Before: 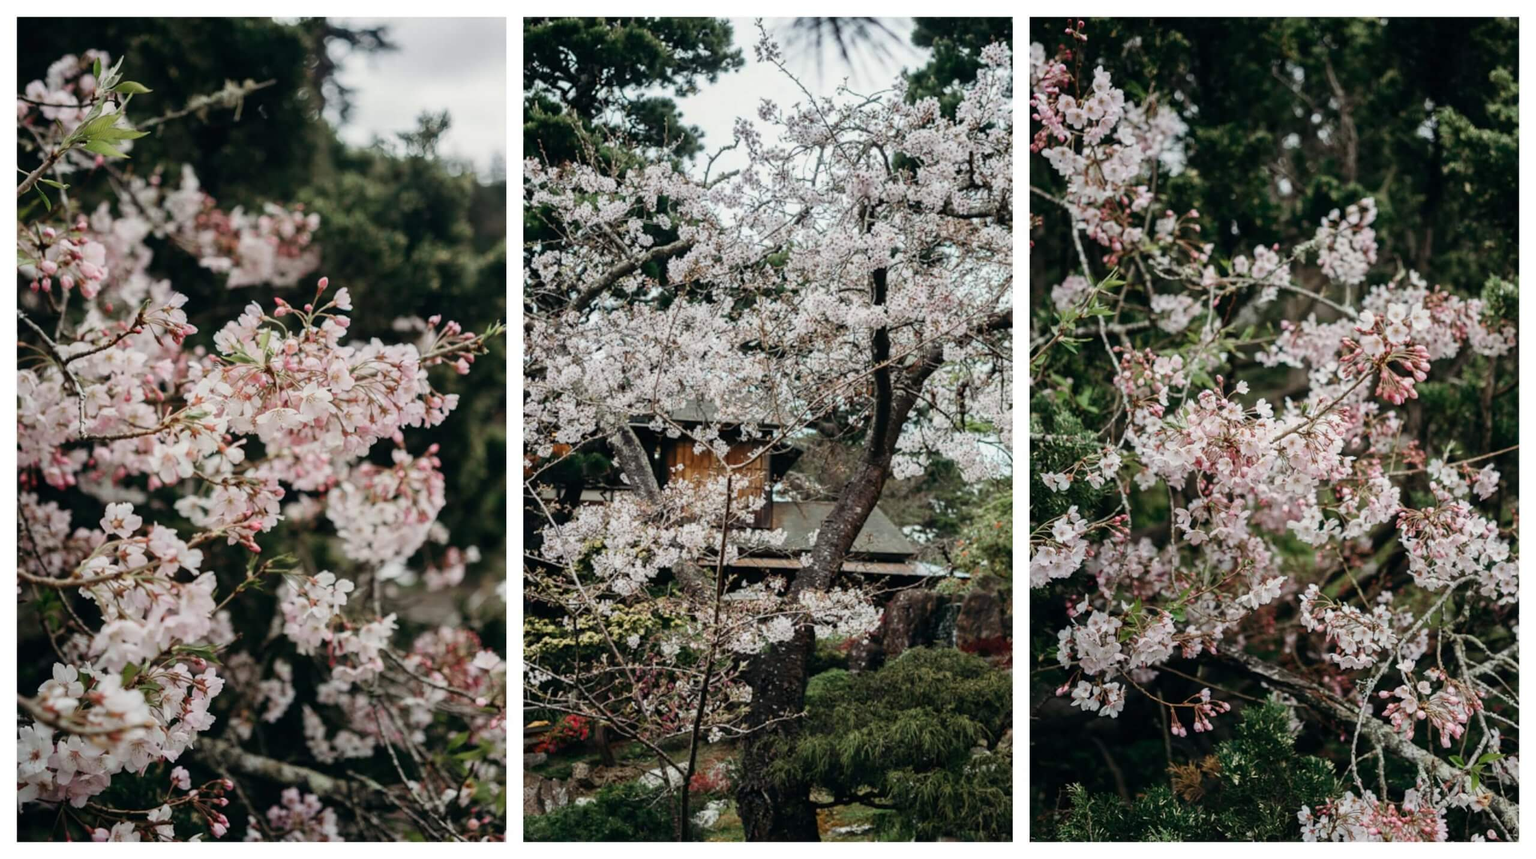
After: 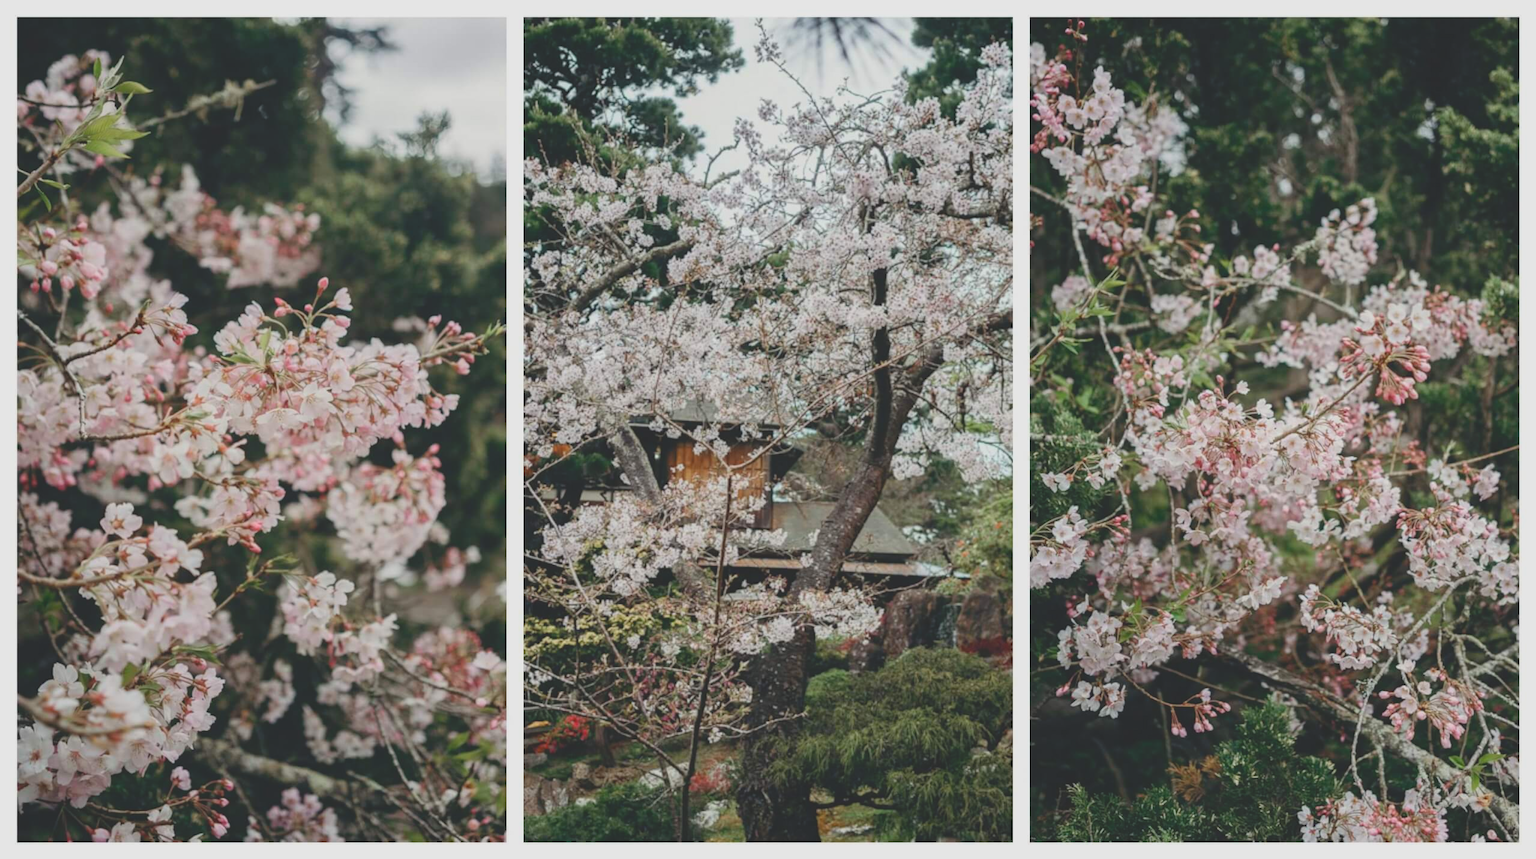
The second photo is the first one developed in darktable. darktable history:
tone curve: curves: ch0 [(0, 0.172) (1, 0.91)], color space Lab, independent channels, preserve colors none
